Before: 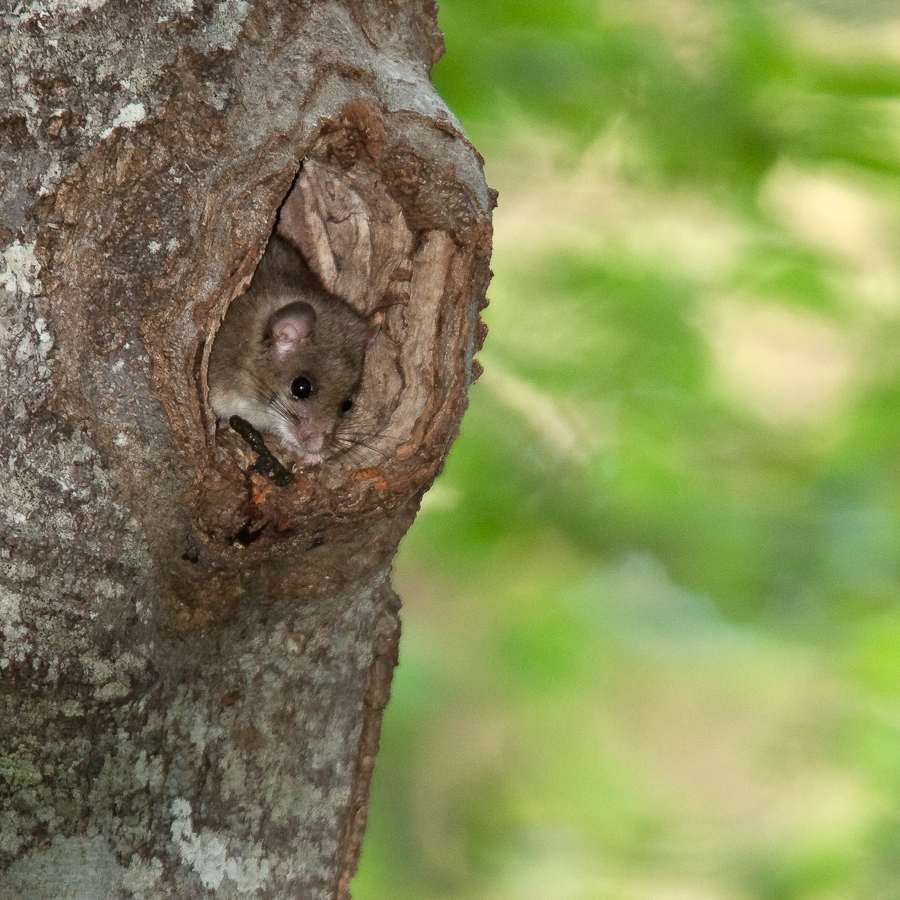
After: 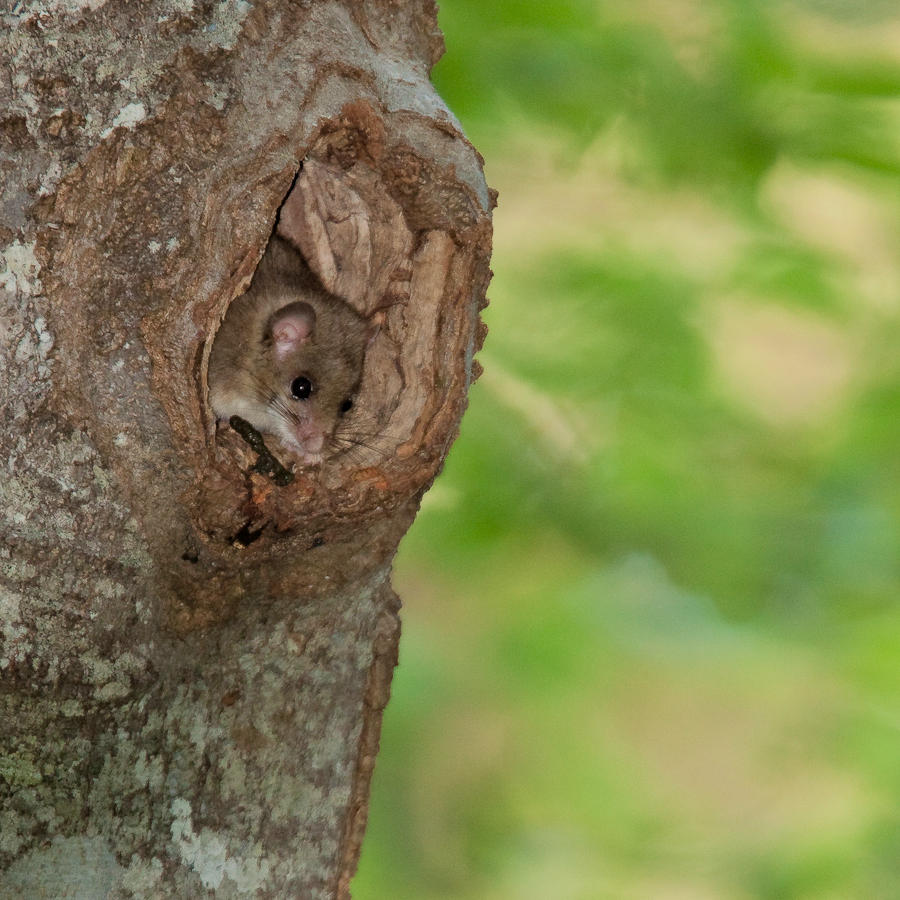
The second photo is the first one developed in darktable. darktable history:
filmic rgb: middle gray luminance 18.42%, black relative exposure -10.5 EV, white relative exposure 3.4 EV, threshold 6 EV, target black luminance 0%, hardness 6.03, latitude 99%, contrast 0.847, shadows ↔ highlights balance 0.505%, add noise in highlights 0, preserve chrominance max RGB, color science v3 (2019), use custom middle-gray values true, iterations of high-quality reconstruction 0, contrast in highlights soft, enable highlight reconstruction true
velvia: on, module defaults
